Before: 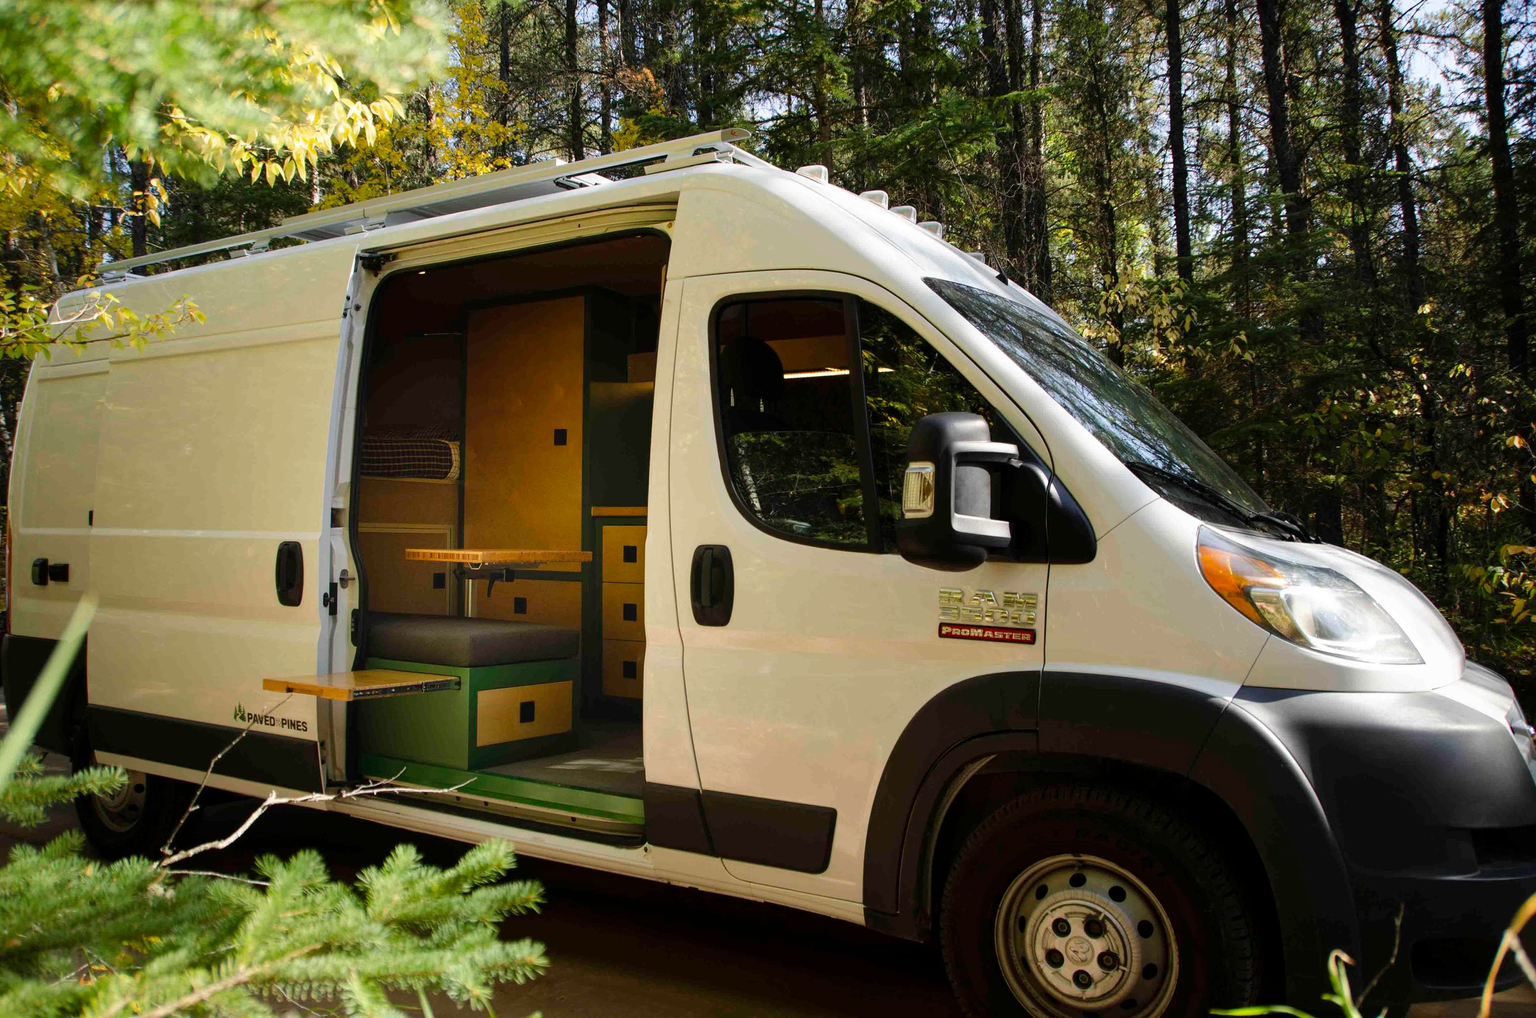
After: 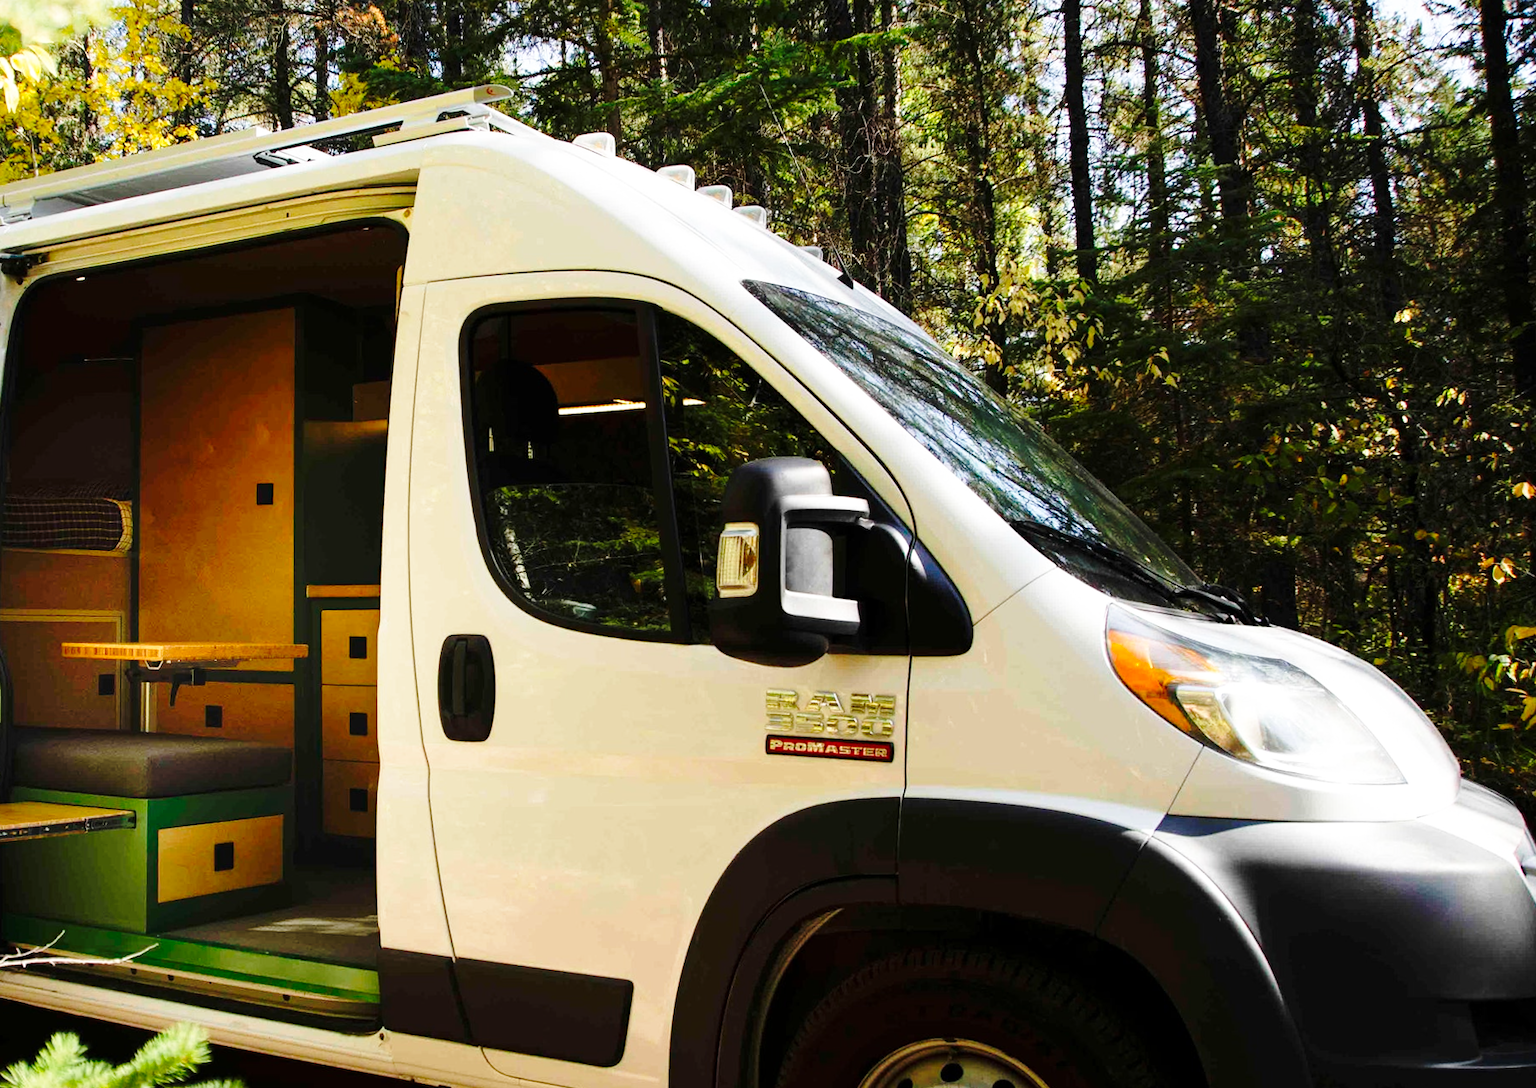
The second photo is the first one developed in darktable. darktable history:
crop: left 23.095%, top 5.827%, bottom 11.854%
rotate and perspective: rotation -0.45°, automatic cropping original format, crop left 0.008, crop right 0.992, crop top 0.012, crop bottom 0.988
base curve: curves: ch0 [(0, 0) (0.036, 0.037) (0.121, 0.228) (0.46, 0.76) (0.859, 0.983) (1, 1)], preserve colors none
